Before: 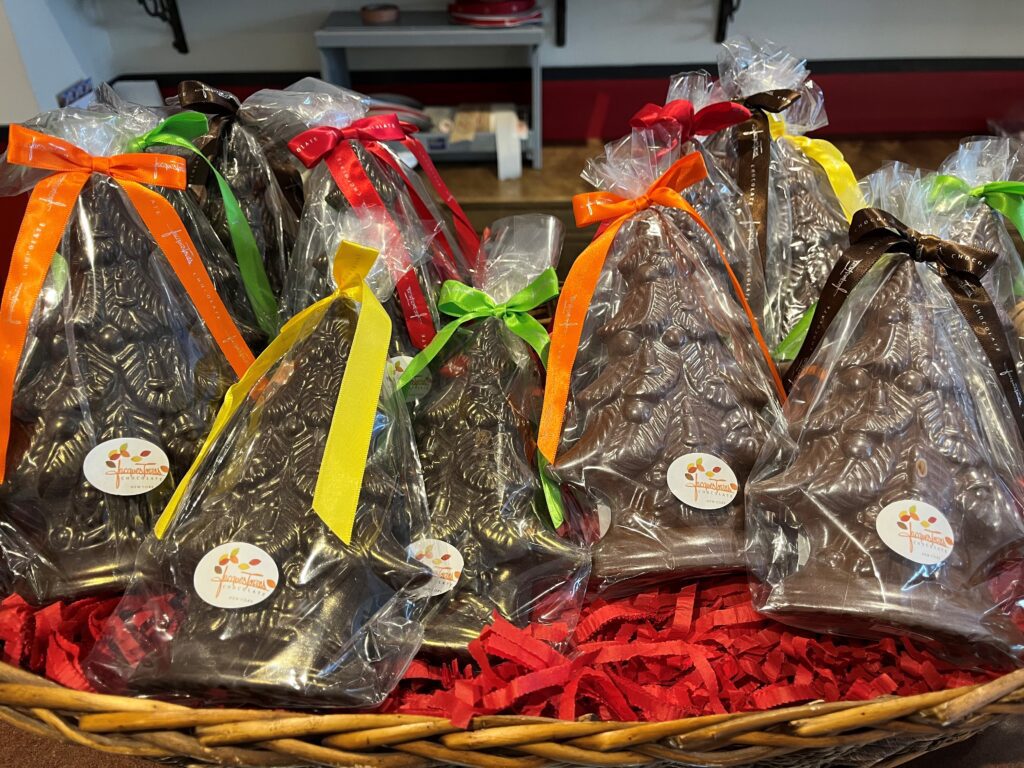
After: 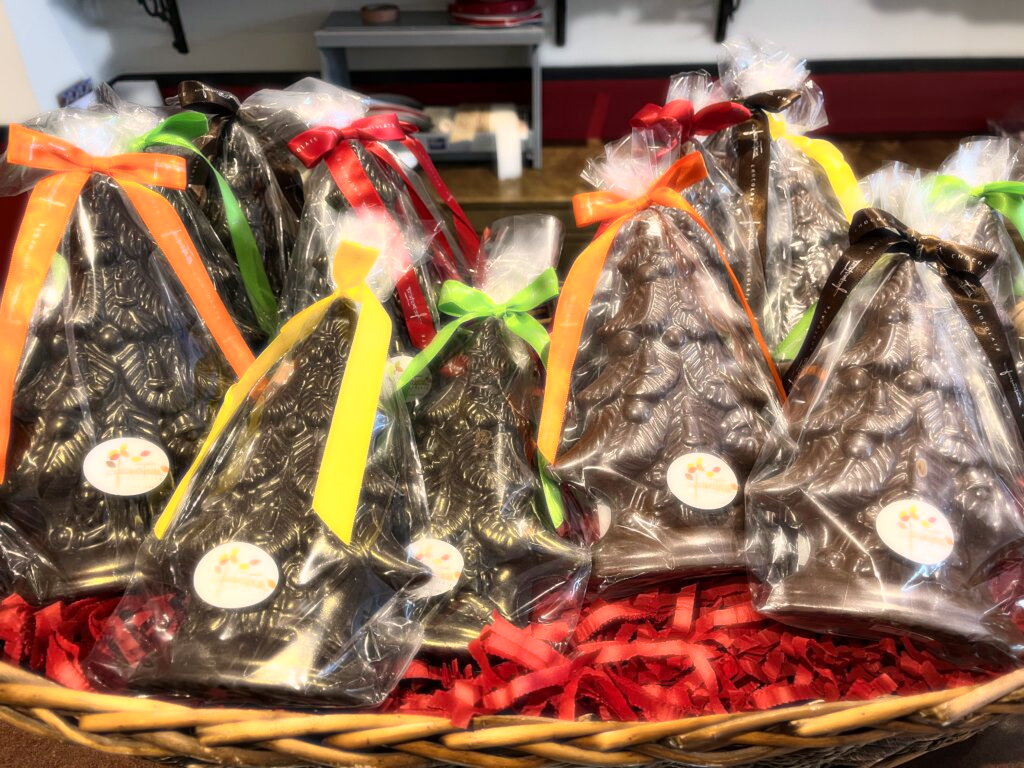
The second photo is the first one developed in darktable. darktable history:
bloom: size 0%, threshold 54.82%, strength 8.31%
color correction: highlights a* 5.81, highlights b* 4.84
